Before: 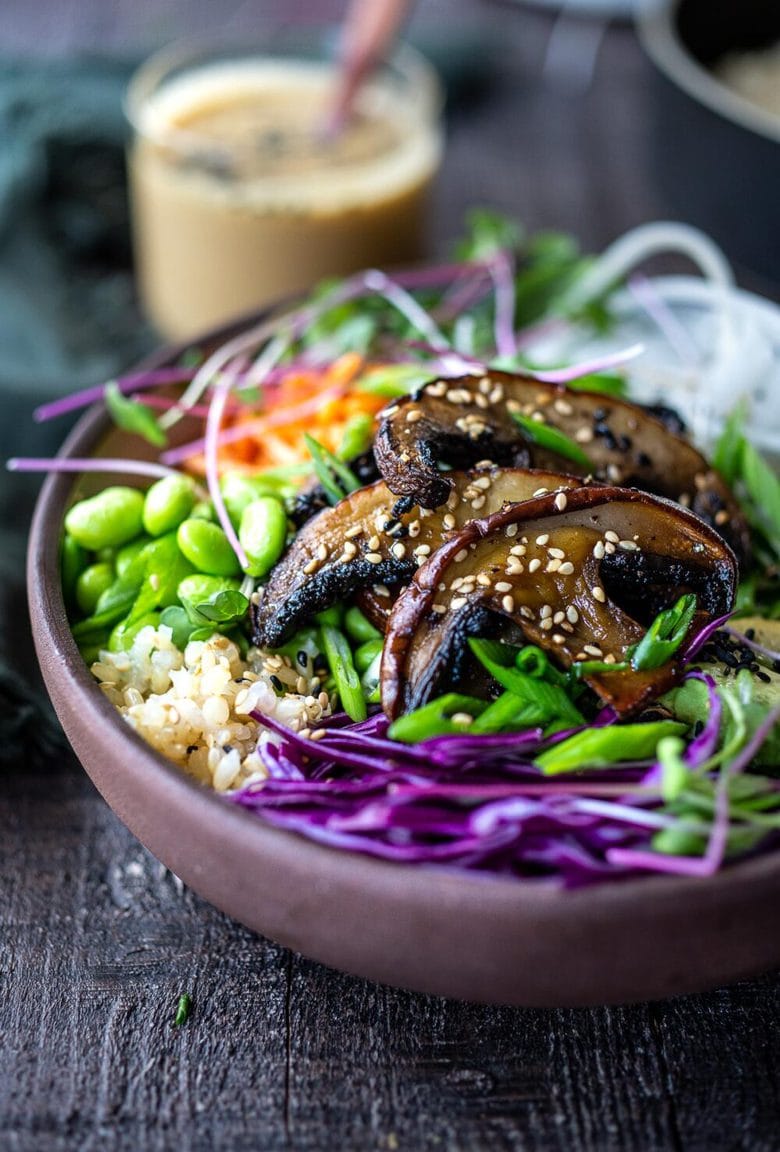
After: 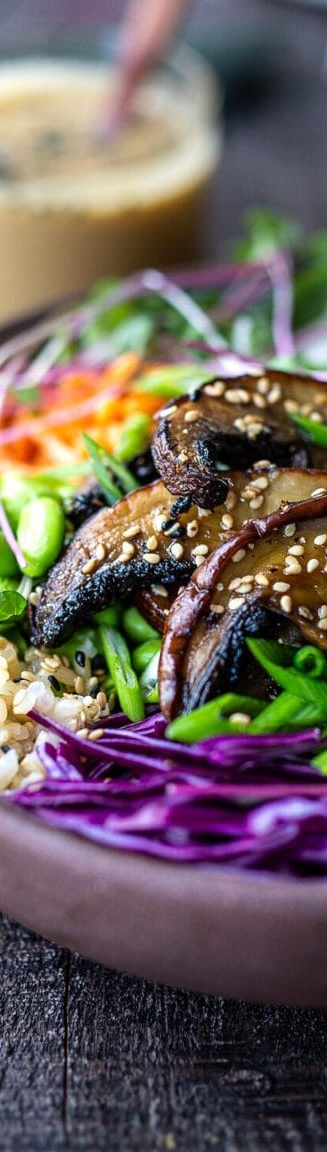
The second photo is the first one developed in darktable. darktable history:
crop: left 28.489%, right 29.477%
